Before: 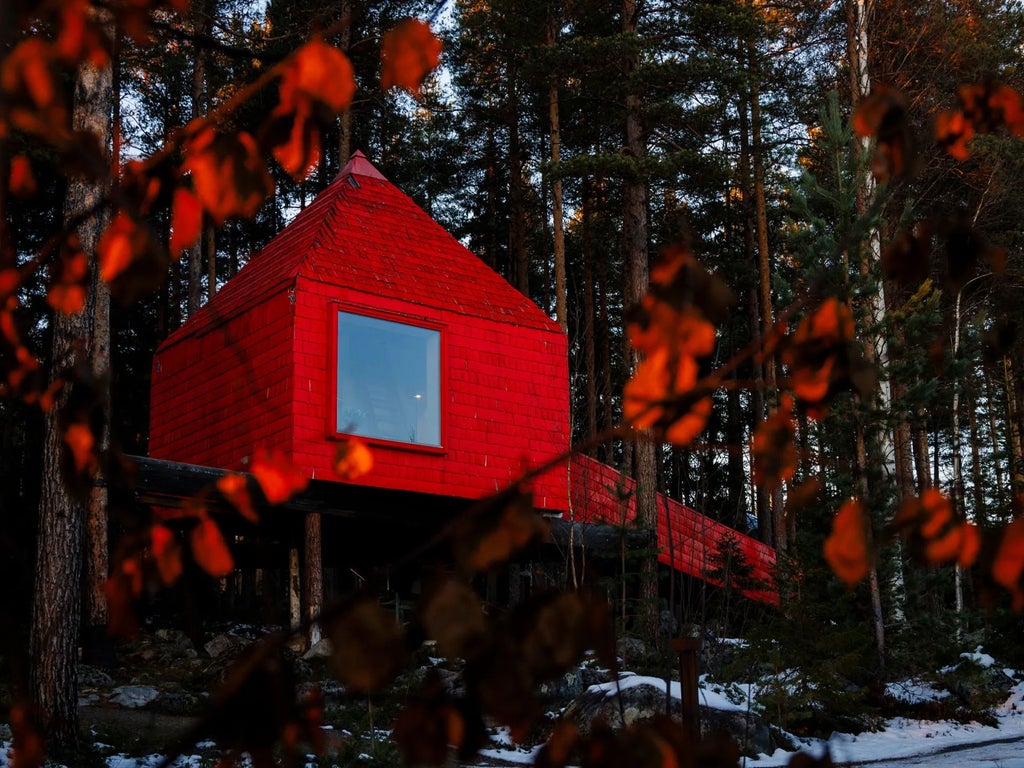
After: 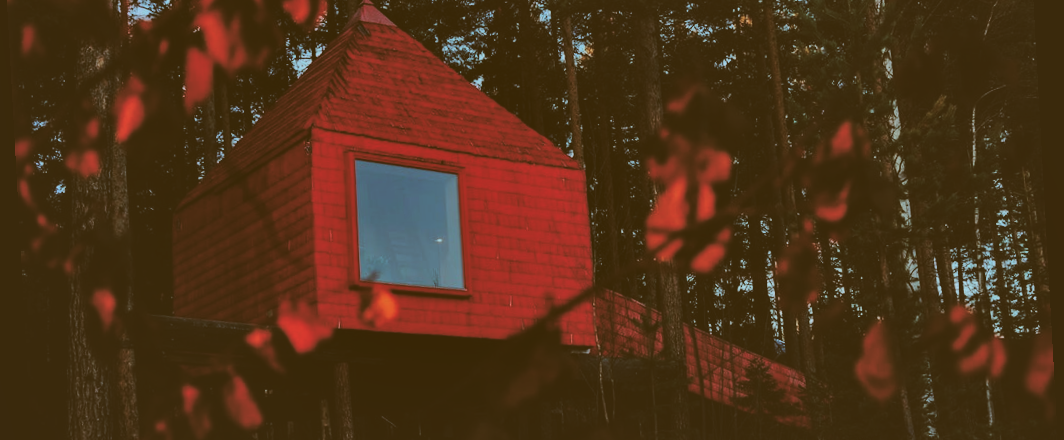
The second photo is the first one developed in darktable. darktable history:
color correction: highlights a* -14.62, highlights b* -16.22, shadows a* 10.12, shadows b* 29.4
crop and rotate: top 23.043%, bottom 23.437%
filmic rgb: black relative exposure -7.65 EV, white relative exposure 4.56 EV, hardness 3.61, color science v6 (2022)
rotate and perspective: rotation -3.18°, automatic cropping off
exposure: exposure -0.36 EV, compensate highlight preservation false
rgb curve: curves: ch0 [(0, 0.186) (0.314, 0.284) (0.775, 0.708) (1, 1)], compensate middle gray true, preserve colors none
shadows and highlights: shadows 43.71, white point adjustment -1.46, soften with gaussian
